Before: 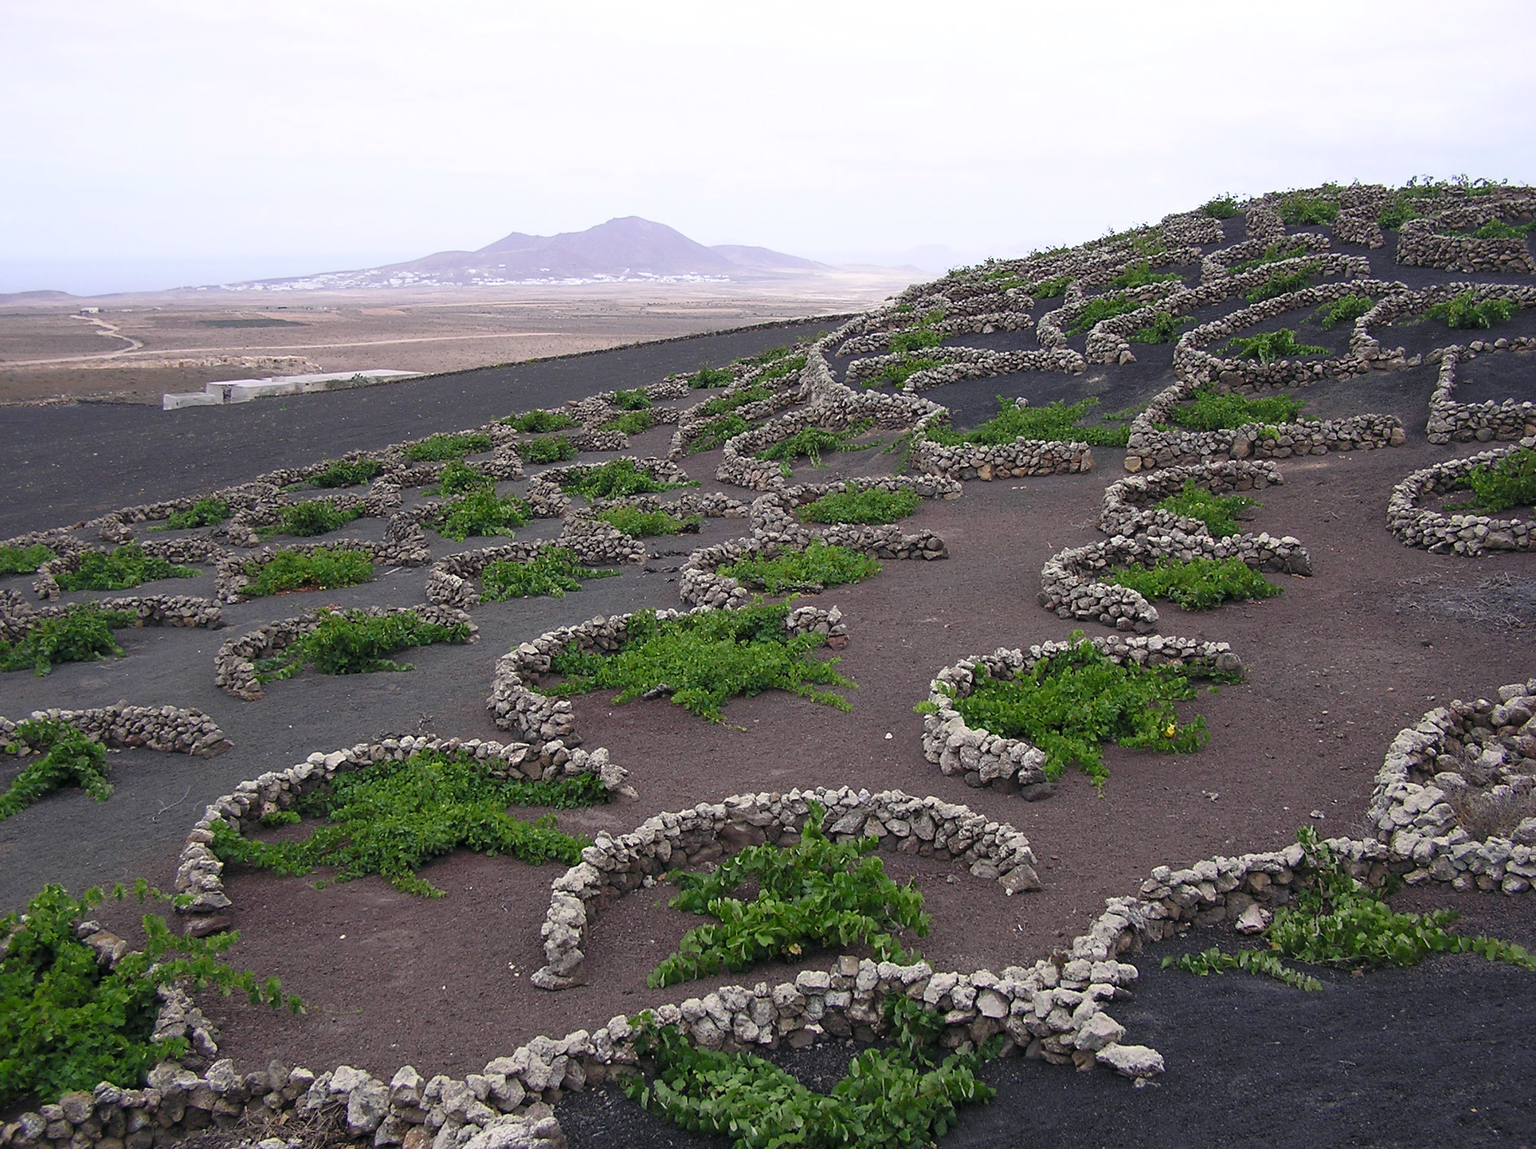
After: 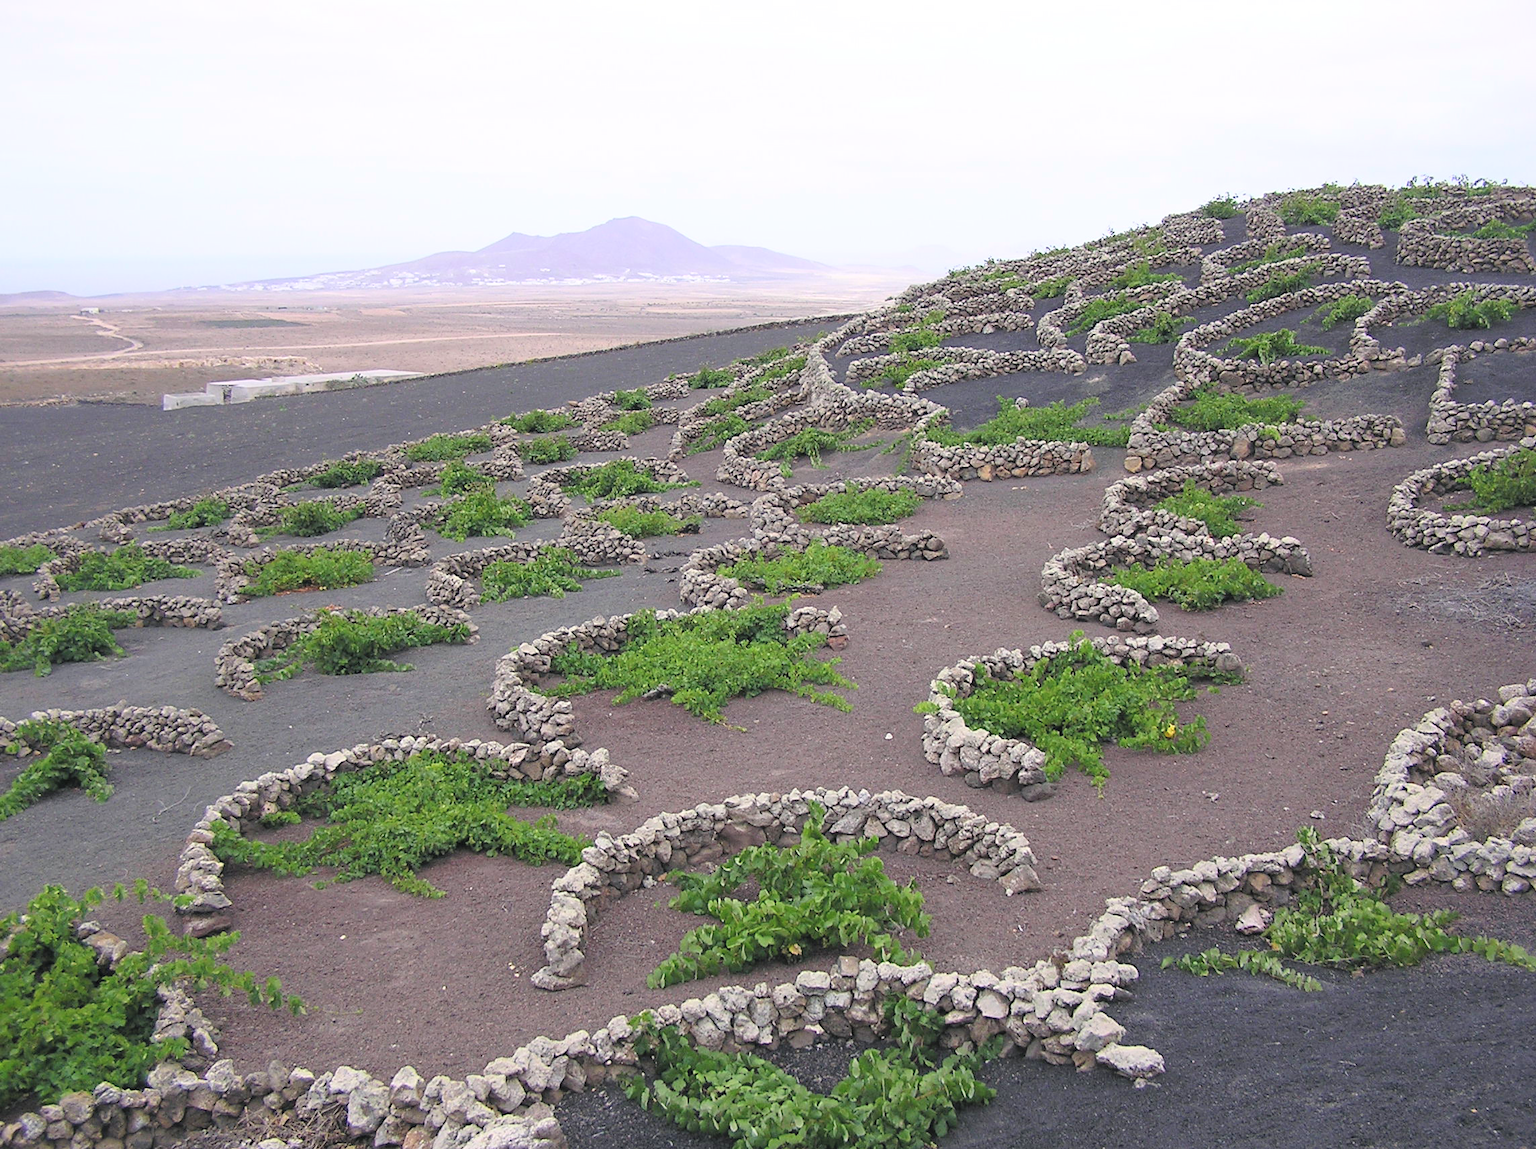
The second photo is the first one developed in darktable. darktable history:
contrast brightness saturation: contrast 0.097, brightness 0.305, saturation 0.139
